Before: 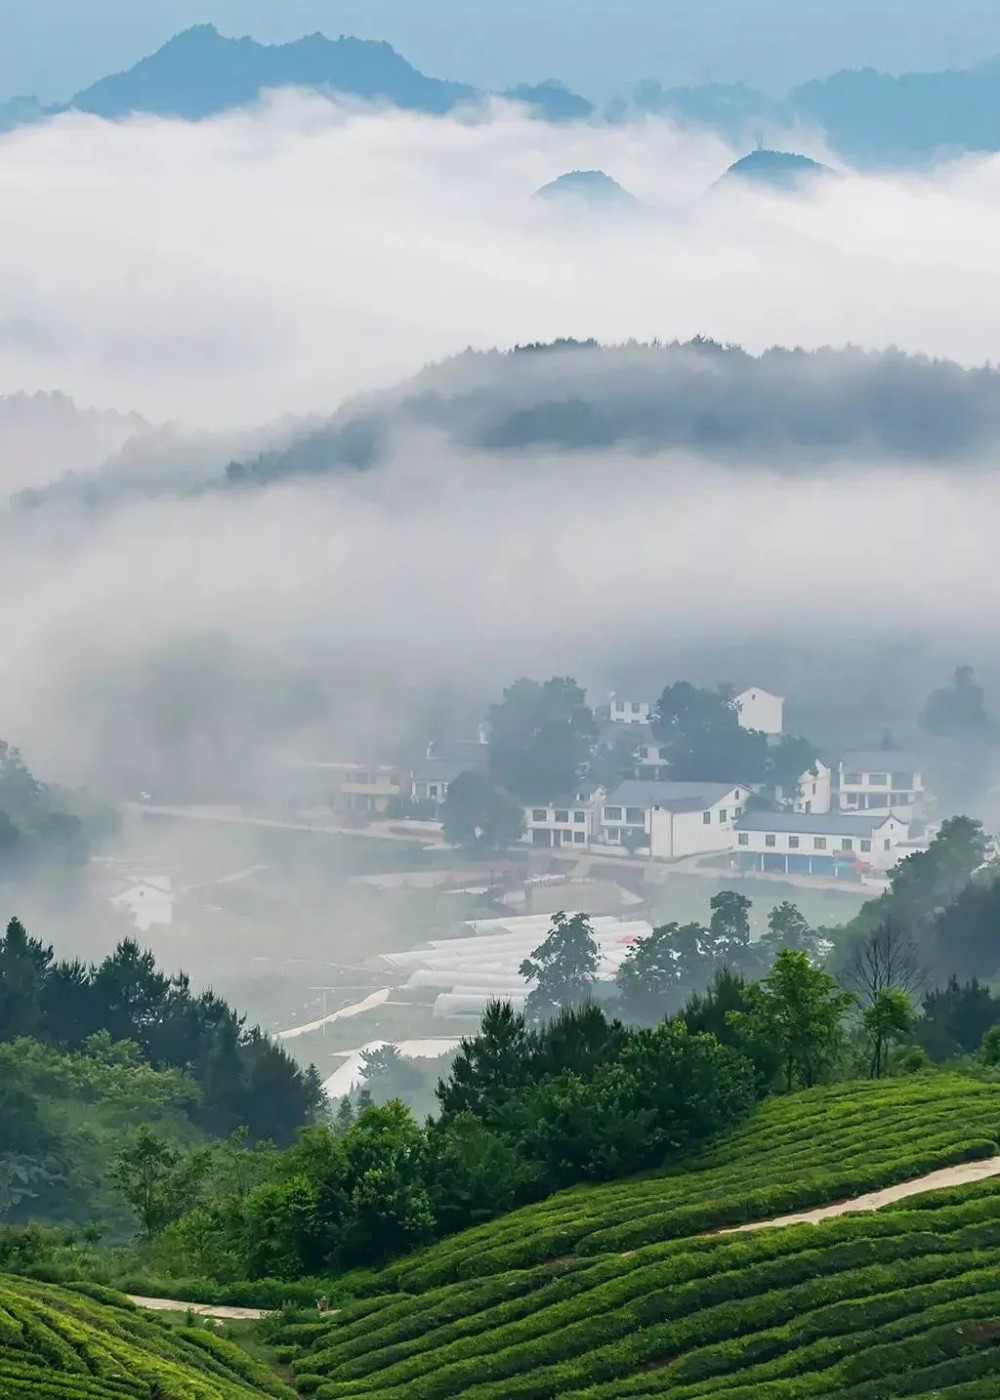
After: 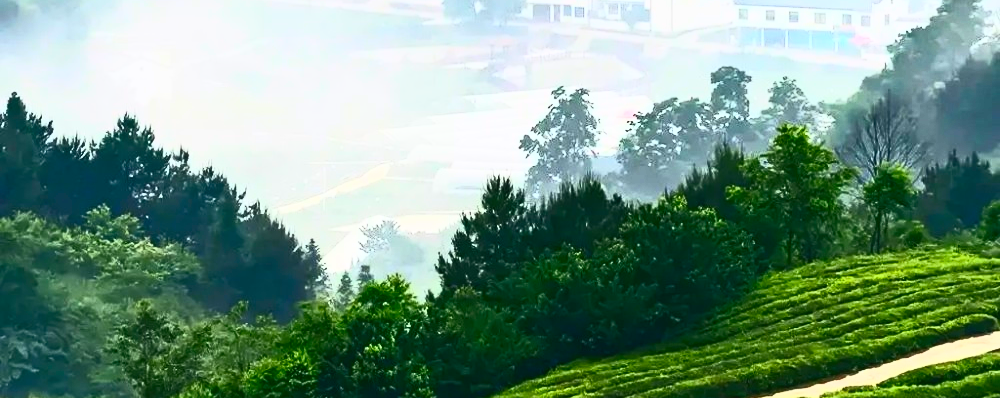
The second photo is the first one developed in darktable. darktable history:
contrast brightness saturation: contrast 0.84, brightness 0.599, saturation 0.597
crop and rotate: top 59.015%, bottom 12.489%
